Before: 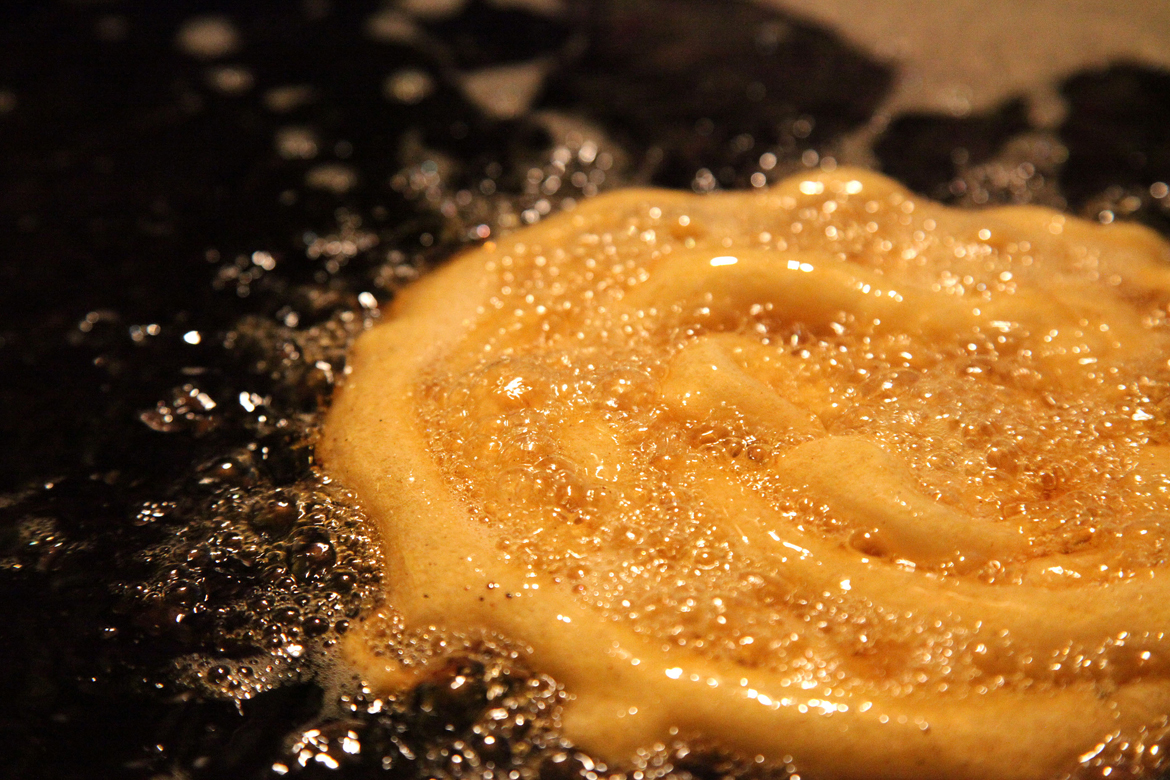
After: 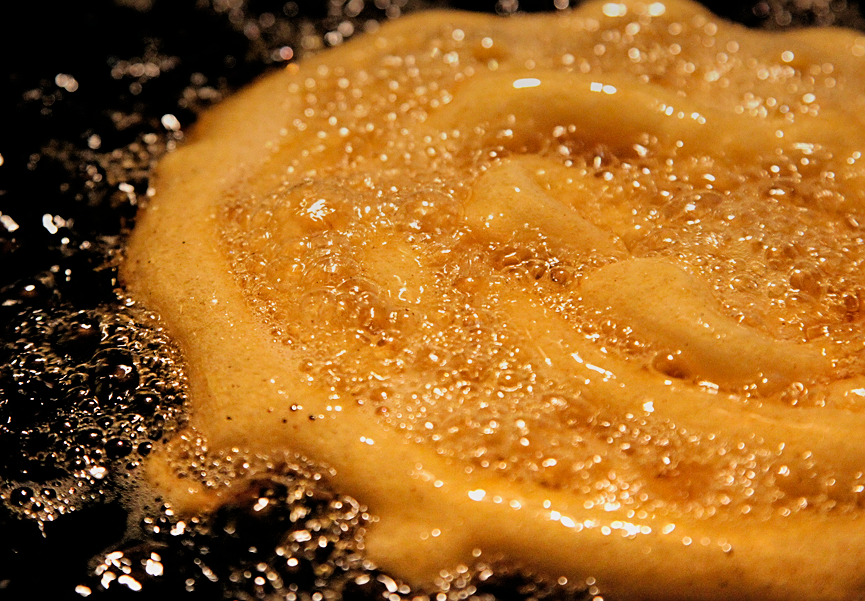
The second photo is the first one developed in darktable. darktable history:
sharpen: on, module defaults
white balance: emerald 1
filmic rgb: black relative exposure -5 EV, white relative exposure 3.2 EV, hardness 3.42, contrast 1.2, highlights saturation mix -50%
graduated density: on, module defaults
color balance: lift [1, 0.998, 1.001, 1.002], gamma [1, 1.02, 1, 0.98], gain [1, 1.02, 1.003, 0.98]
crop: left 16.871%, top 22.857%, right 9.116%
haze removal: compatibility mode true, adaptive false
